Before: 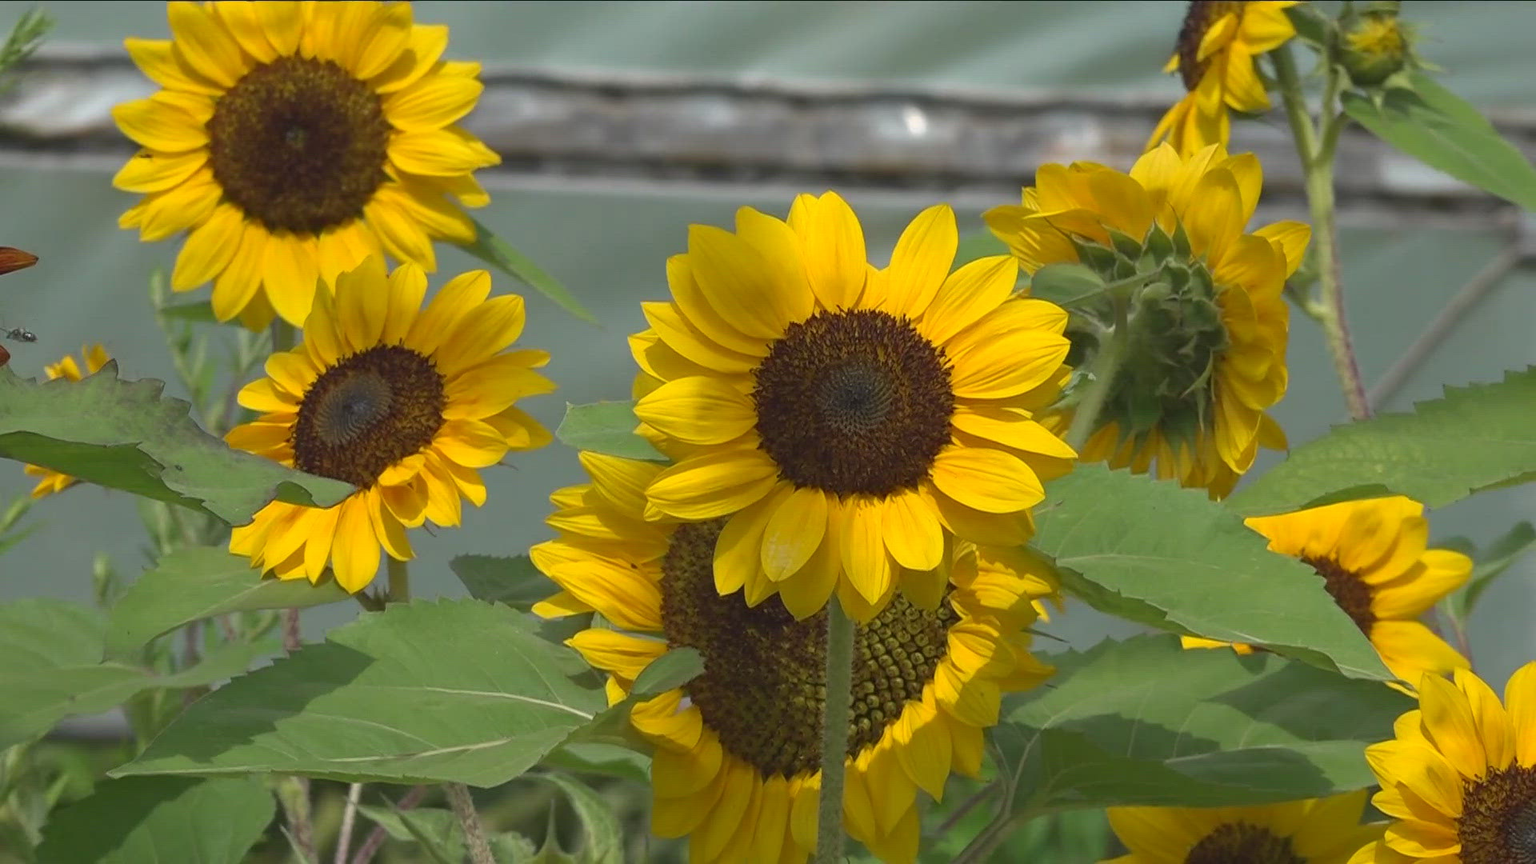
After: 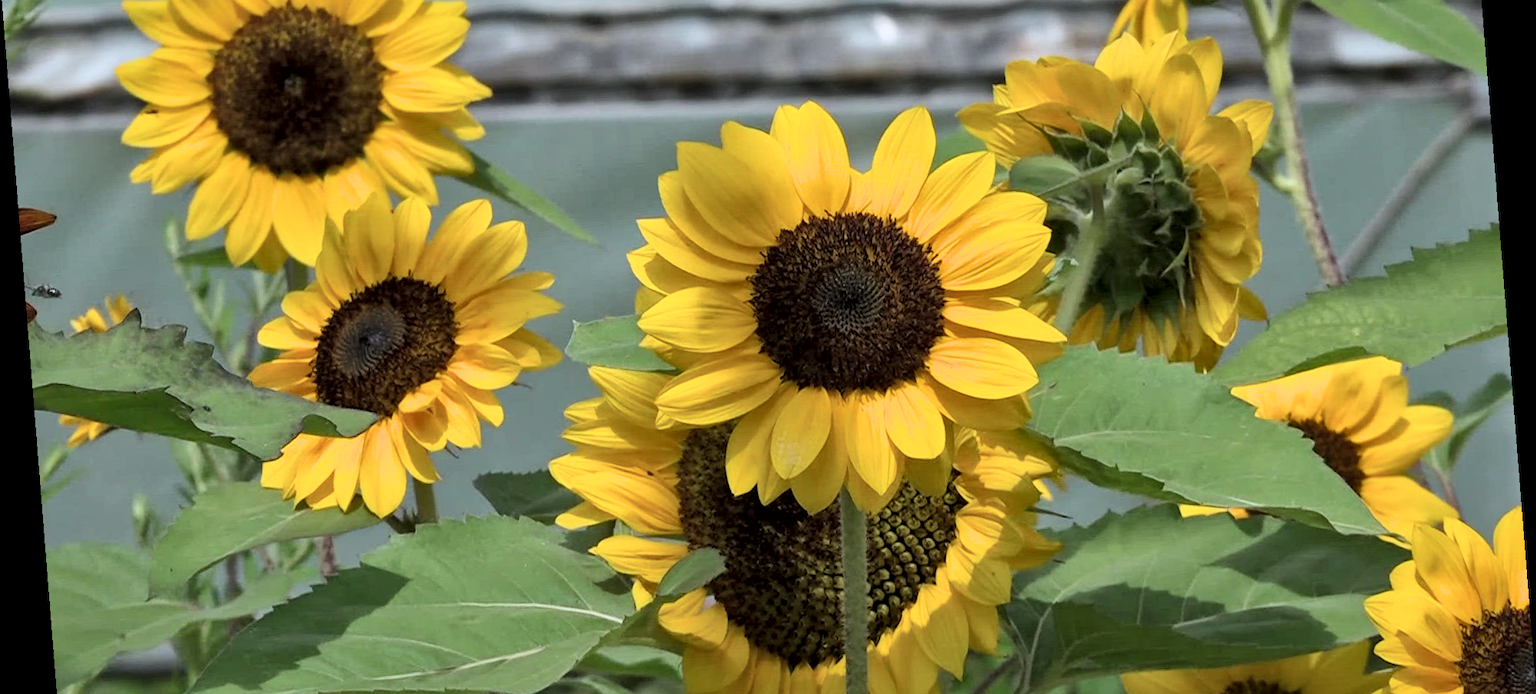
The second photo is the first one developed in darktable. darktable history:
color correction: highlights a* -0.772, highlights b* -8.92
bloom: size 9%, threshold 100%, strength 7%
crop: top 13.819%, bottom 11.169%
exposure: exposure 0.3 EV, compensate highlight preservation false
local contrast: mode bilateral grid, contrast 20, coarseness 50, detail 161%, midtone range 0.2
filmic rgb: black relative exposure -5 EV, hardness 2.88, contrast 1.3, highlights saturation mix -30%
rotate and perspective: rotation -4.2°, shear 0.006, automatic cropping off
